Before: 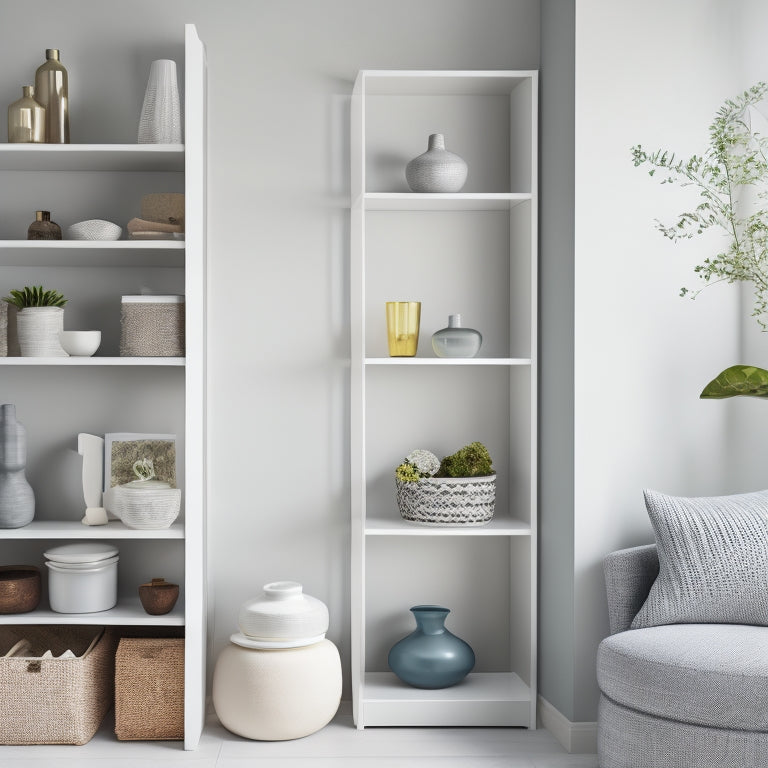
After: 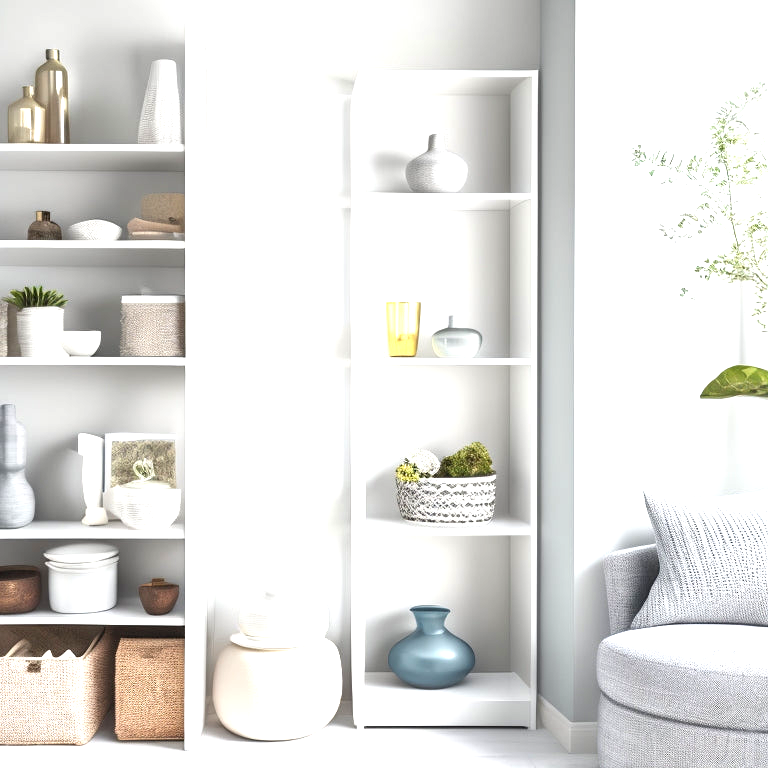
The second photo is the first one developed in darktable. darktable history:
exposure: exposure 1.229 EV, compensate highlight preservation false
